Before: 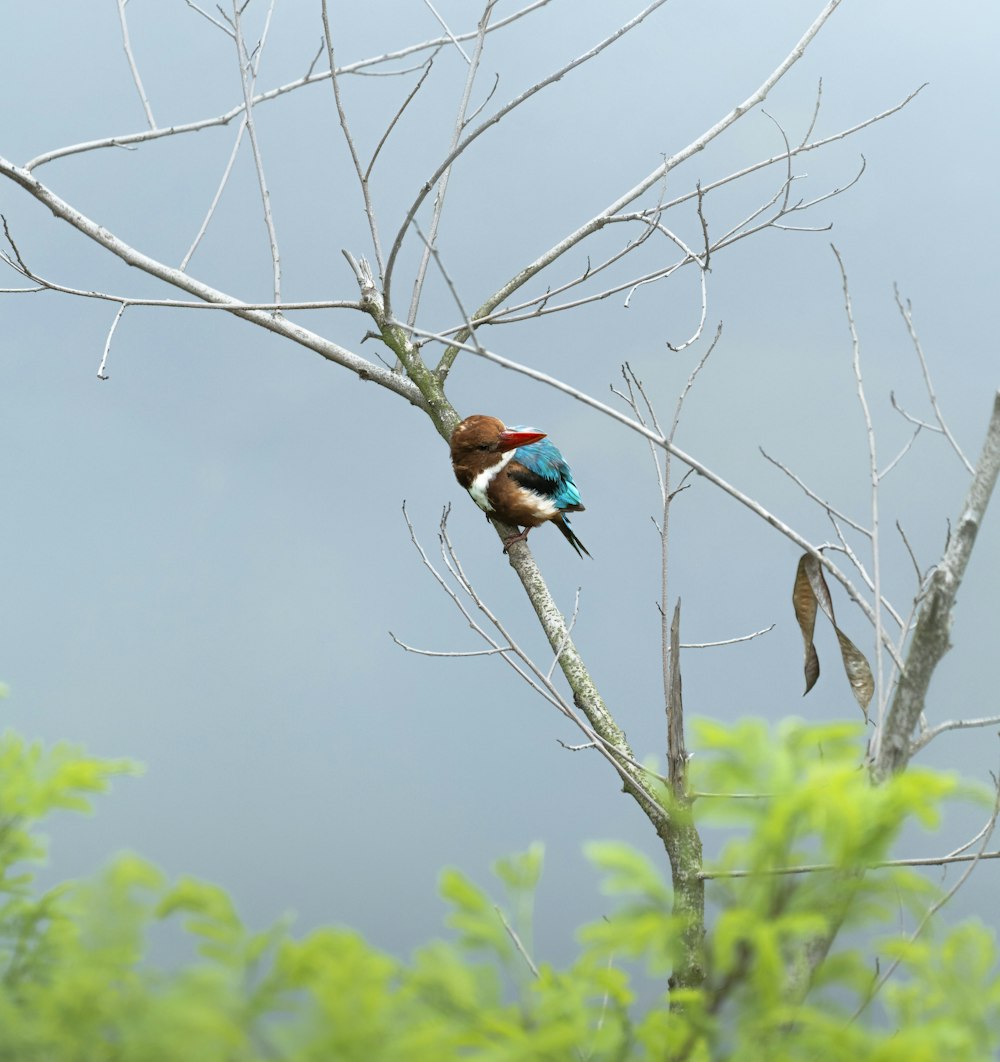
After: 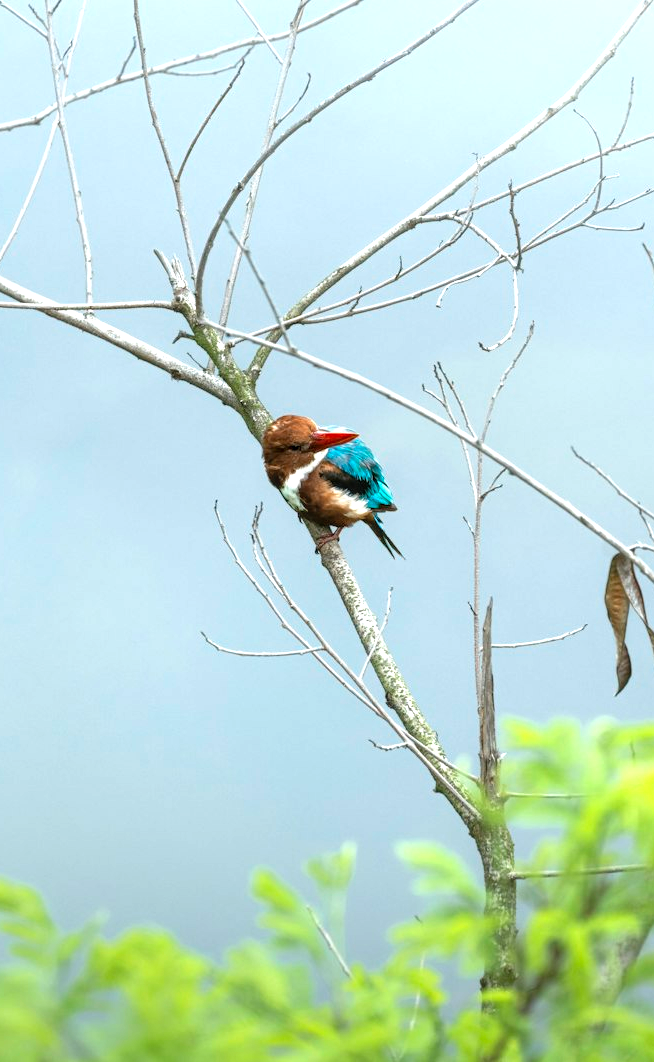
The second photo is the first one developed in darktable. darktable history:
exposure: exposure 0.558 EV, compensate highlight preservation false
local contrast: on, module defaults
crop and rotate: left 18.801%, right 15.715%
